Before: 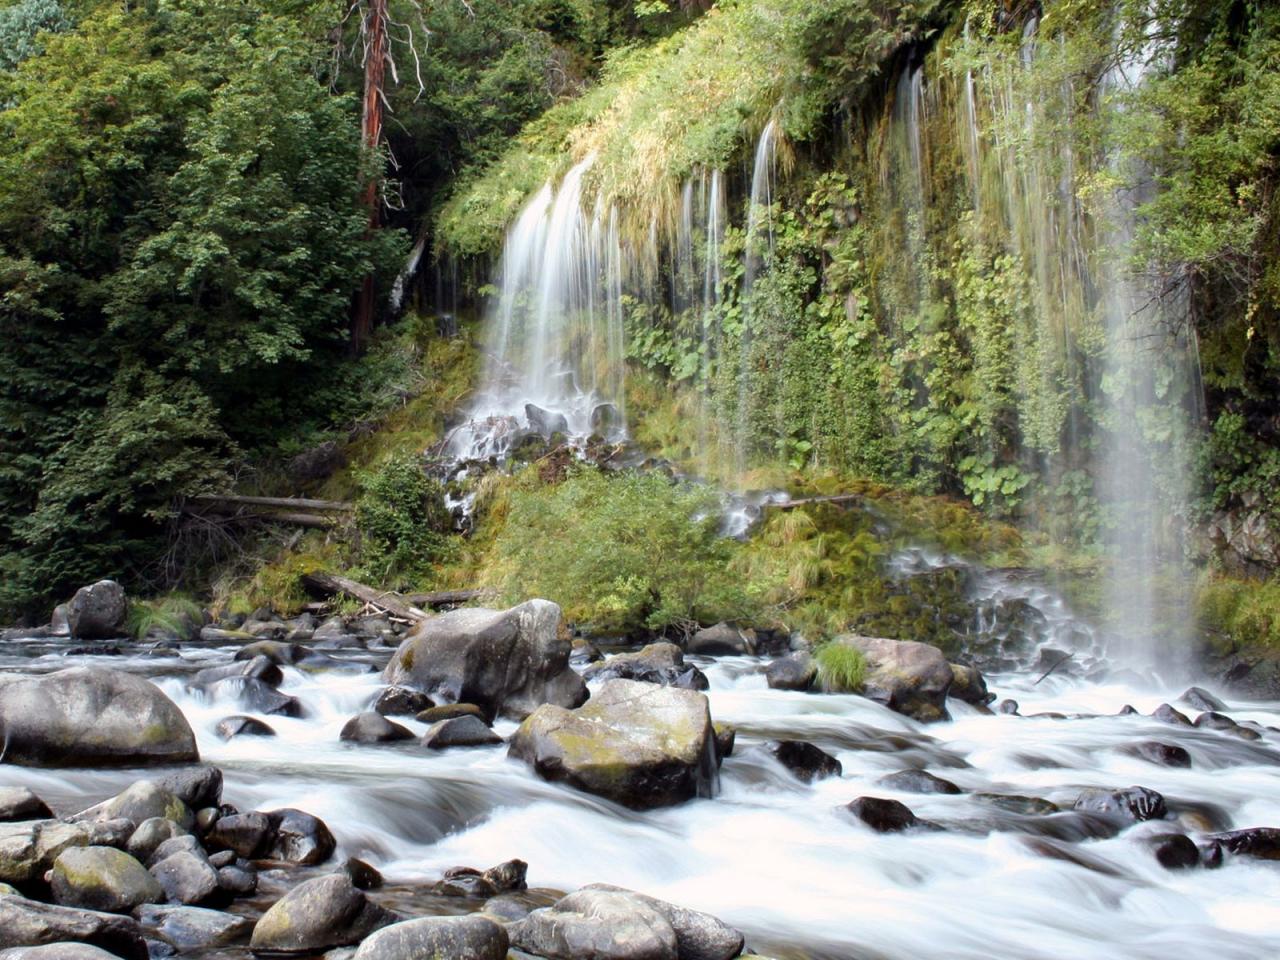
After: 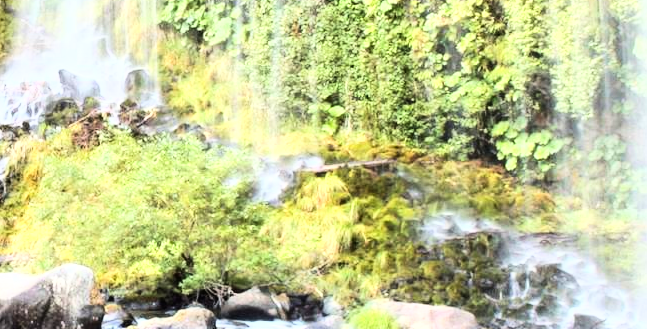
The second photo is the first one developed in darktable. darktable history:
crop: left 36.489%, top 34.94%, right 12.943%, bottom 30.789%
exposure: black level correction 0, exposure 0.302 EV, compensate exposure bias true, compensate highlight preservation false
base curve: curves: ch0 [(0, 0) (0.007, 0.004) (0.027, 0.03) (0.046, 0.07) (0.207, 0.54) (0.442, 0.872) (0.673, 0.972) (1, 1)], preserve colors average RGB
